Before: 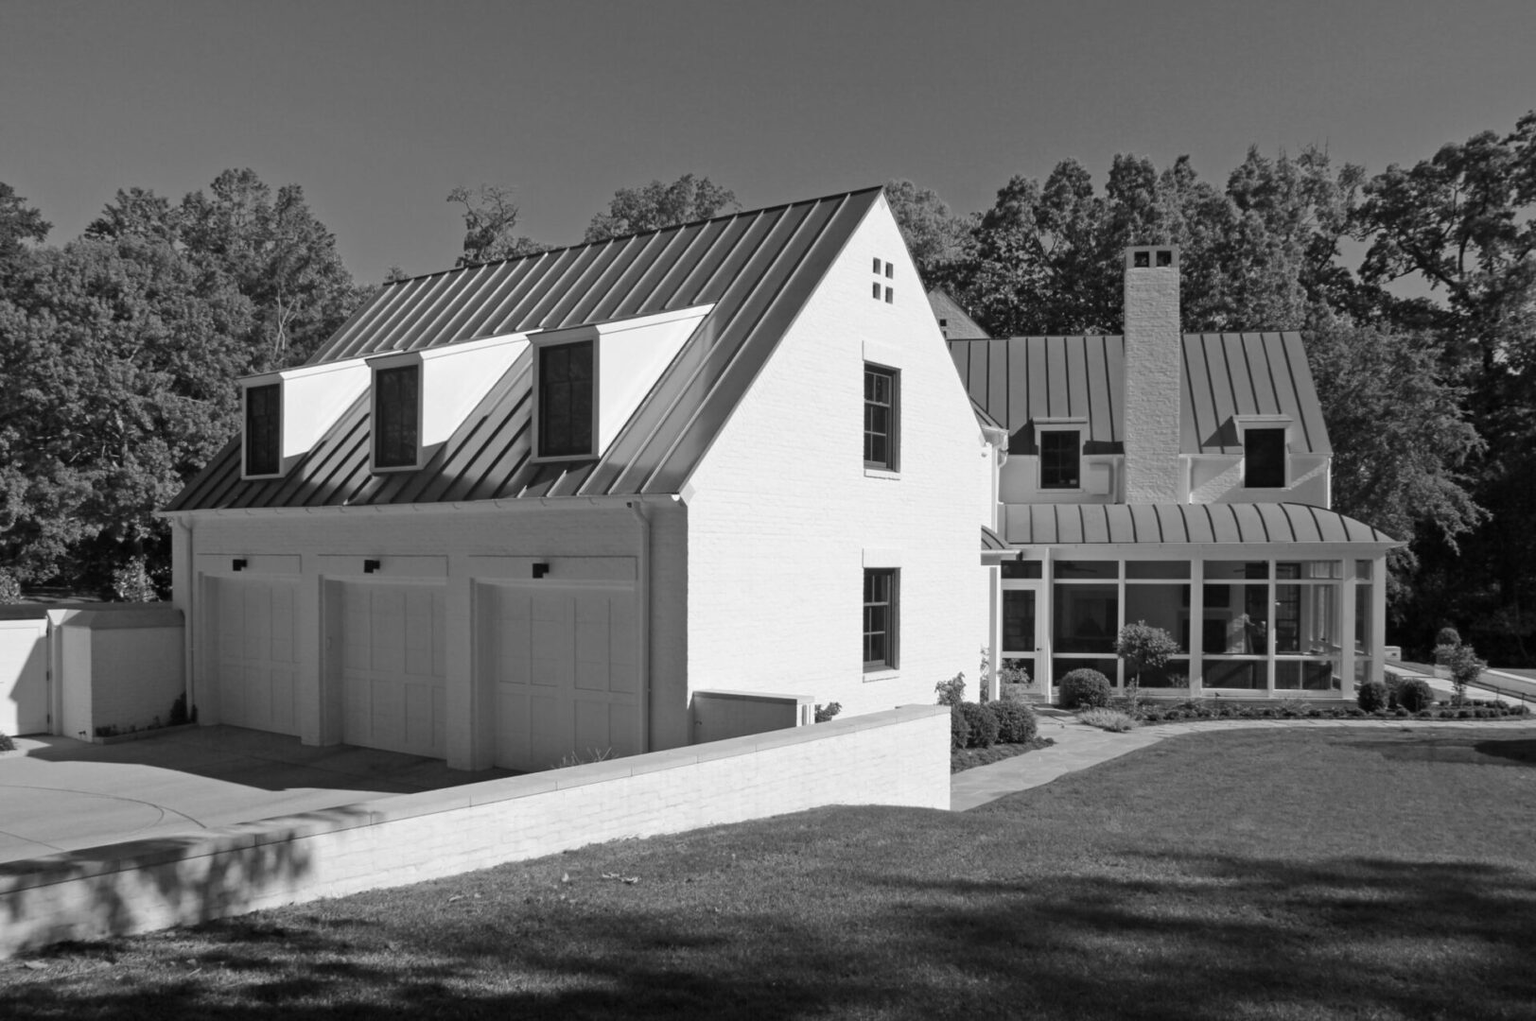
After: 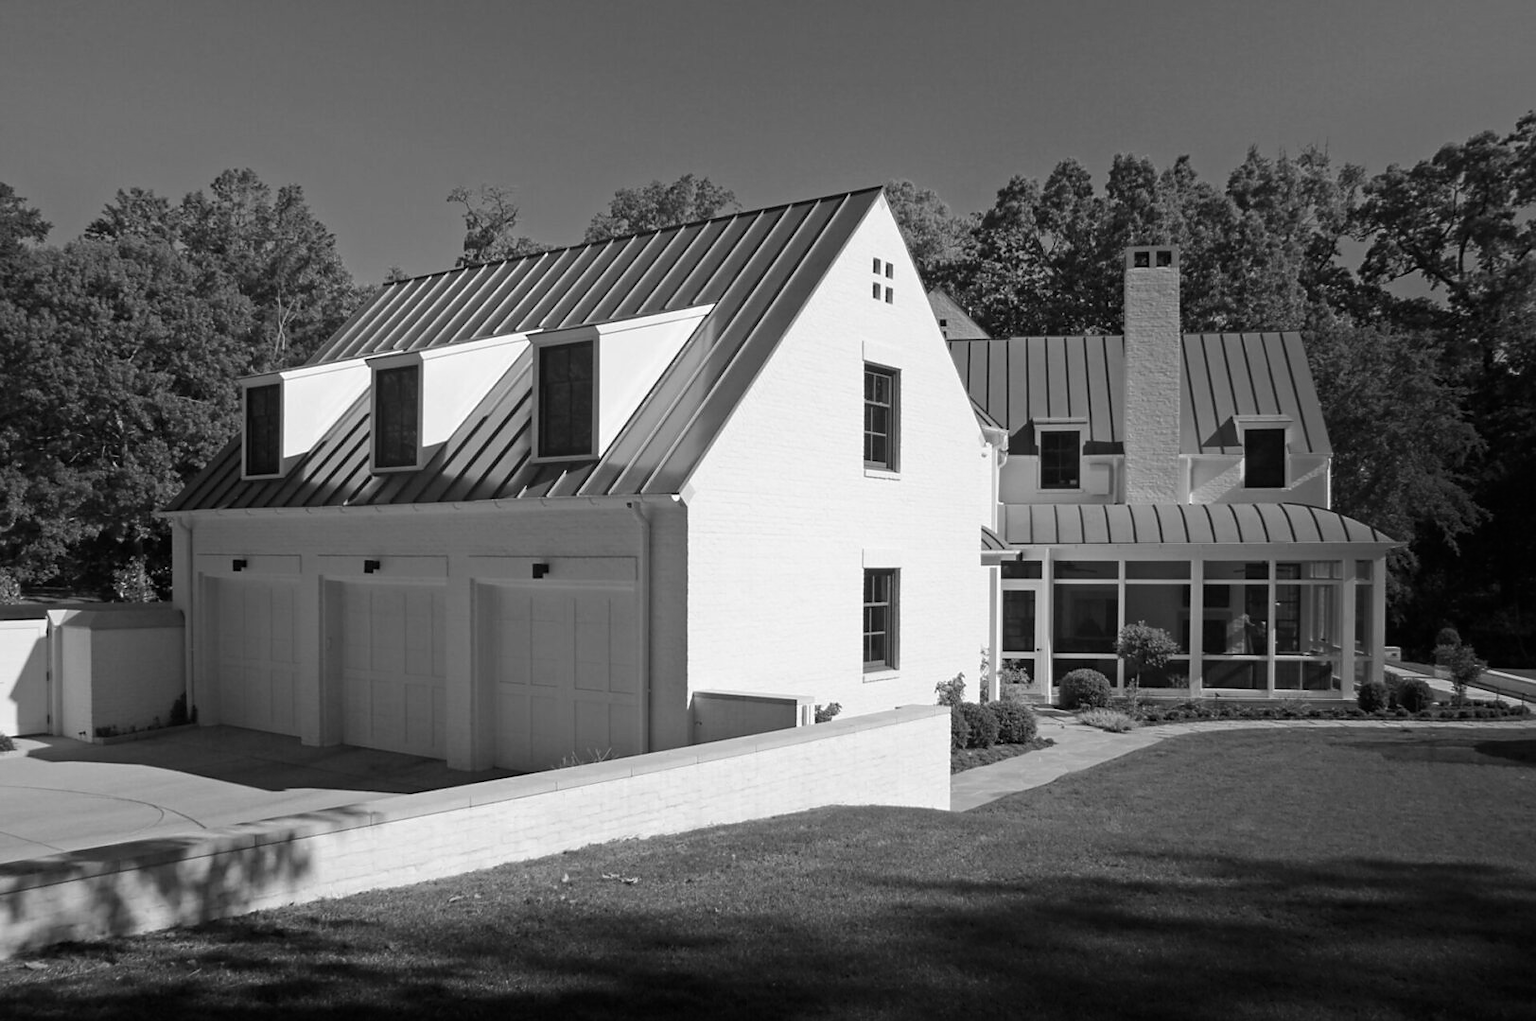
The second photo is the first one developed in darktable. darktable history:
shadows and highlights: shadows -69.66, highlights 35.46, soften with gaussian
sharpen: radius 1.506, amount 0.412, threshold 1.468
